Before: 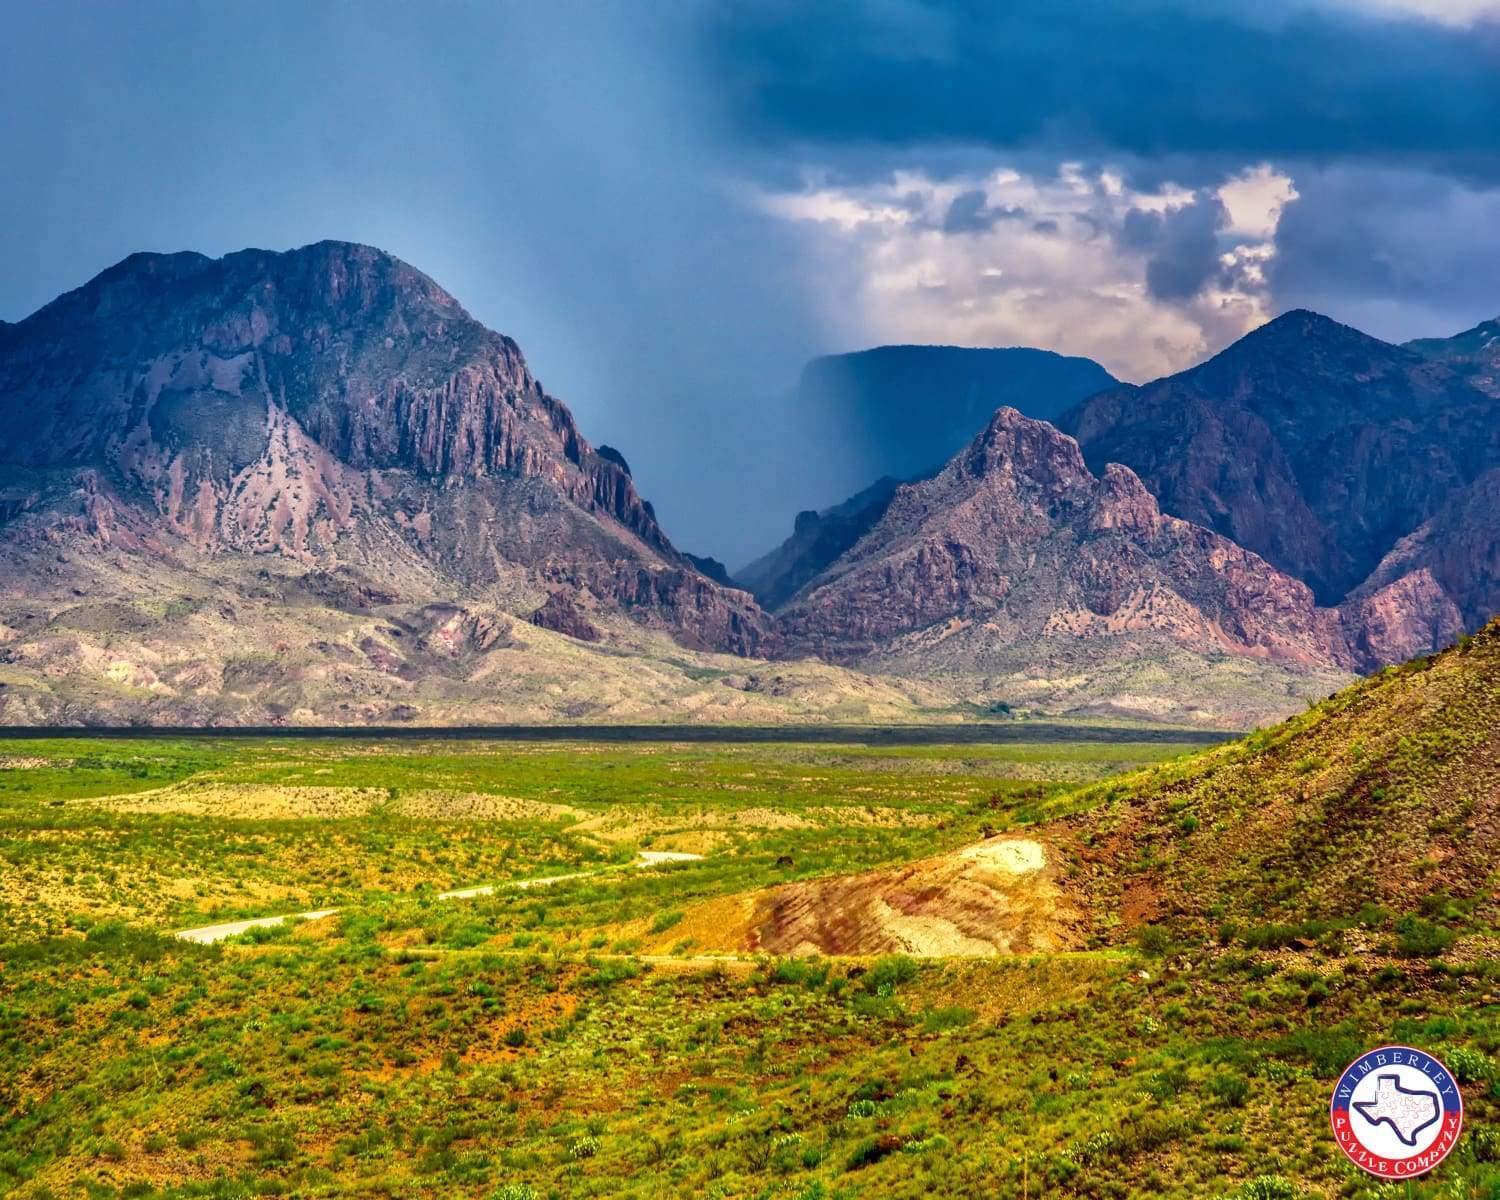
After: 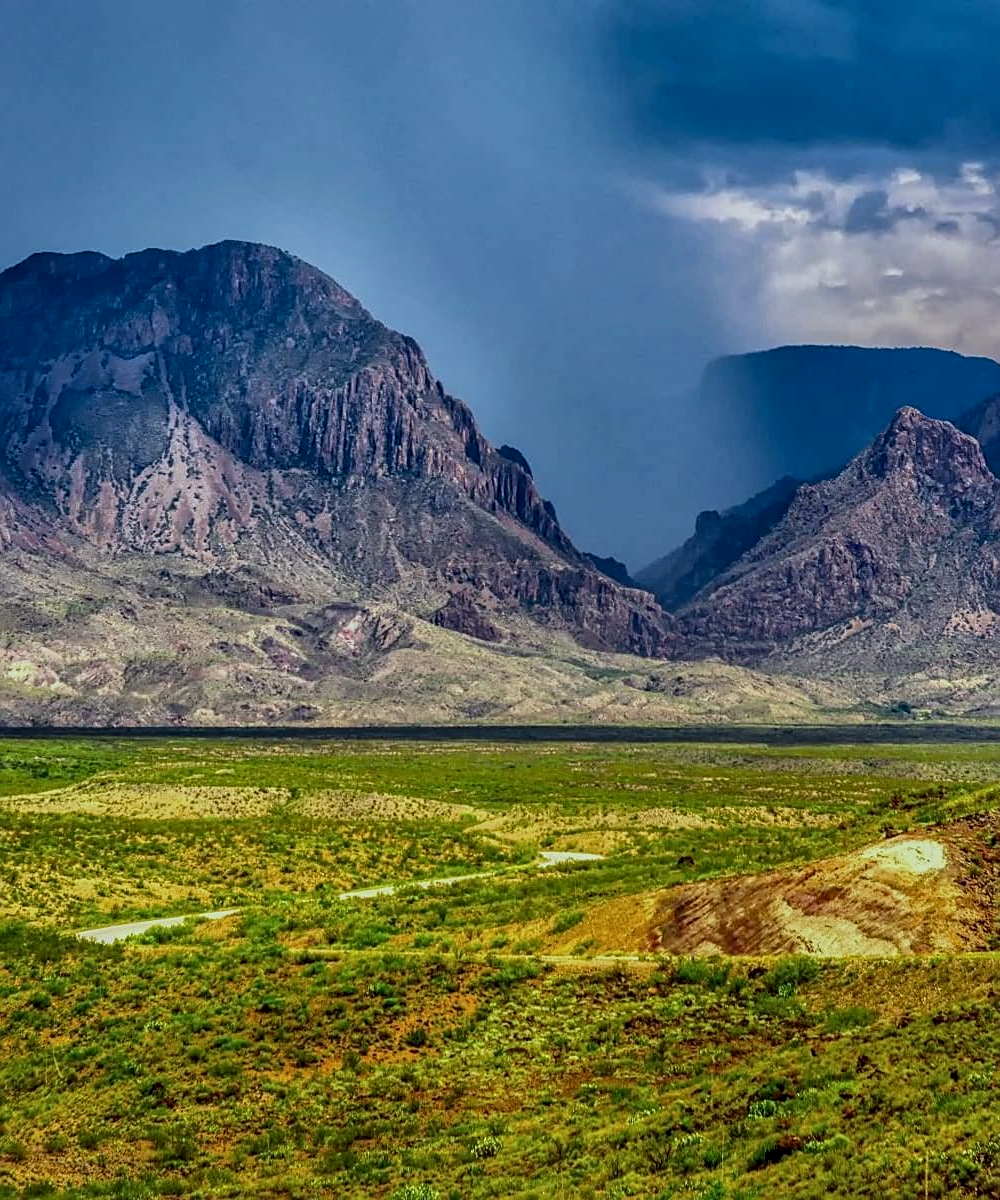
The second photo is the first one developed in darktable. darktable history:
white balance: red 0.925, blue 1.046
exposure: exposure -0.582 EV, compensate highlight preservation false
crop and rotate: left 6.617%, right 26.717%
sharpen: on, module defaults
local contrast: on, module defaults
